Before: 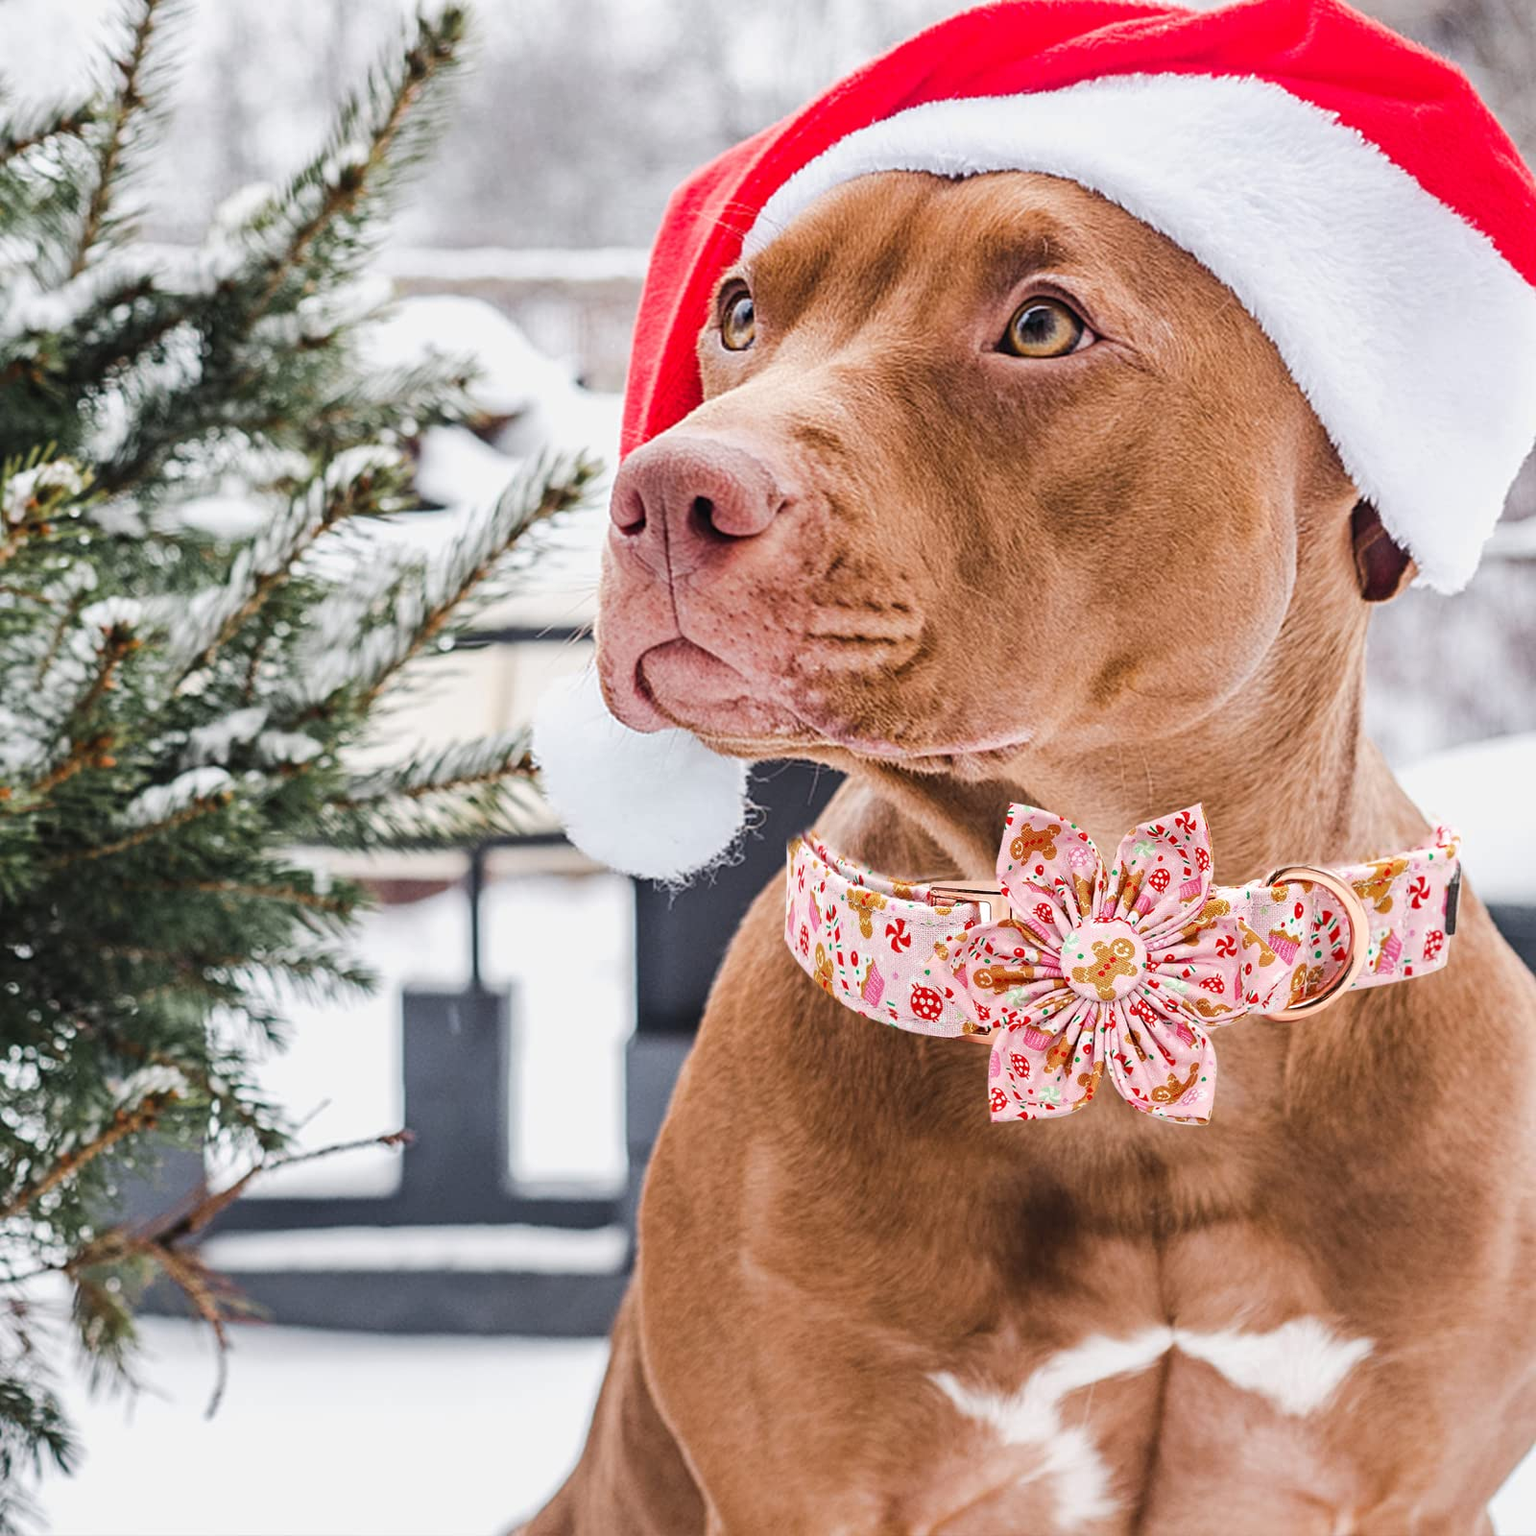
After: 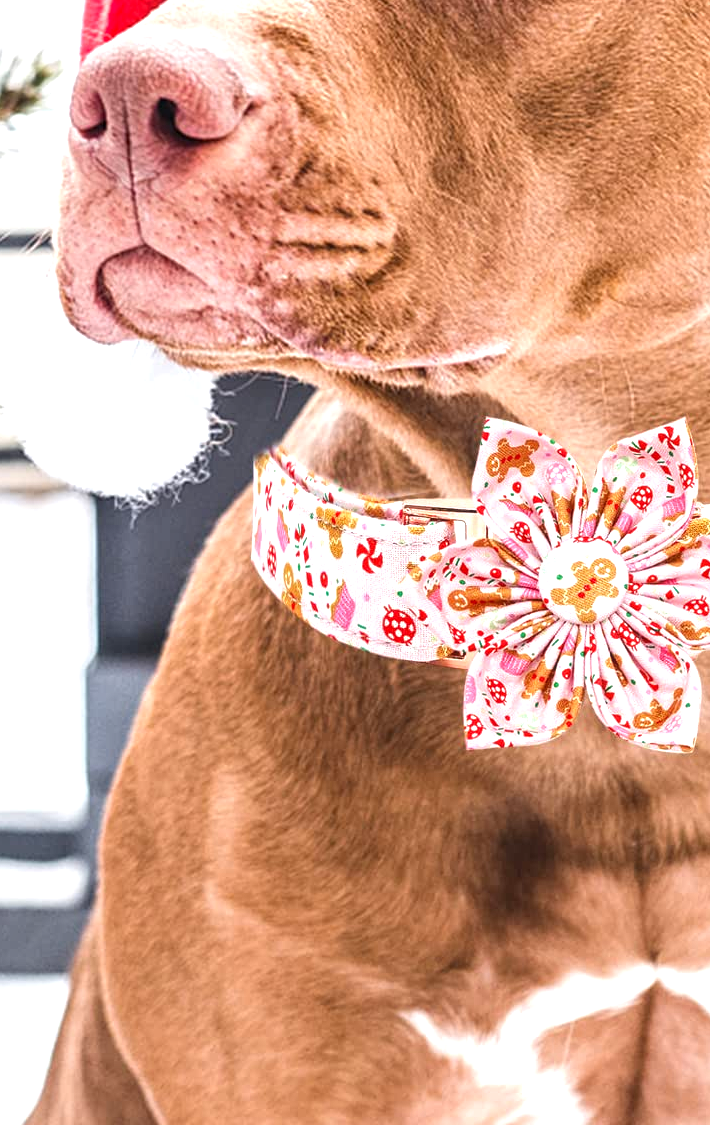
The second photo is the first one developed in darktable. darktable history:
local contrast: on, module defaults
crop: left 35.432%, top 26.233%, right 20.145%, bottom 3.432%
exposure: black level correction 0, exposure 0.7 EV, compensate exposure bias true, compensate highlight preservation false
